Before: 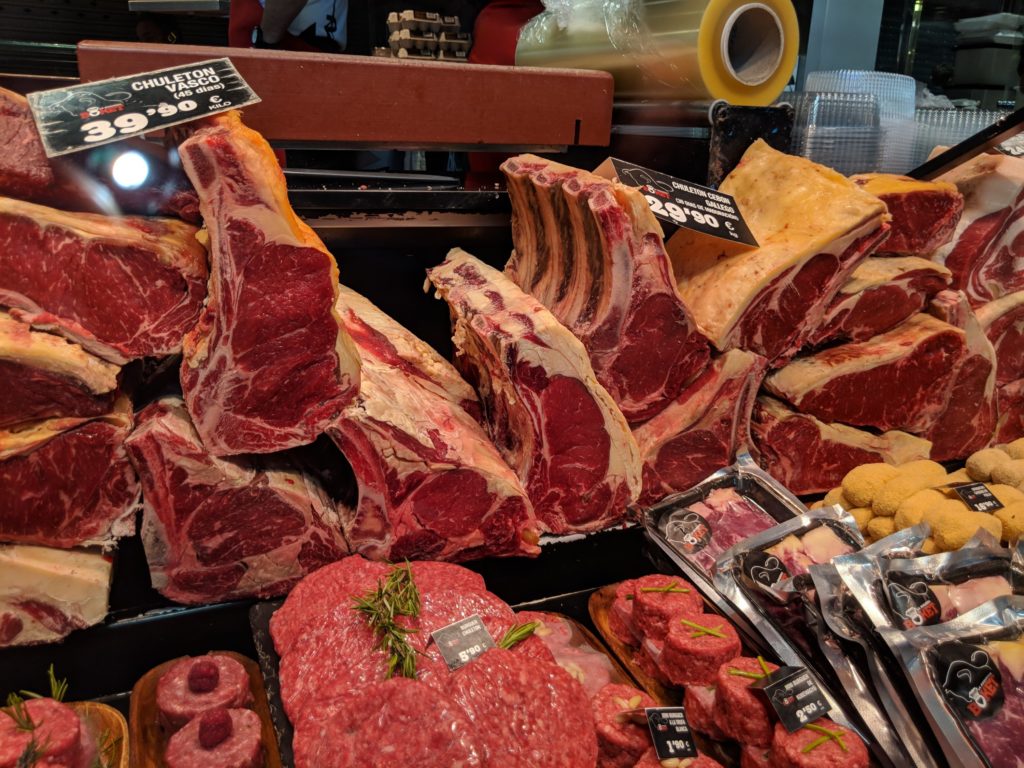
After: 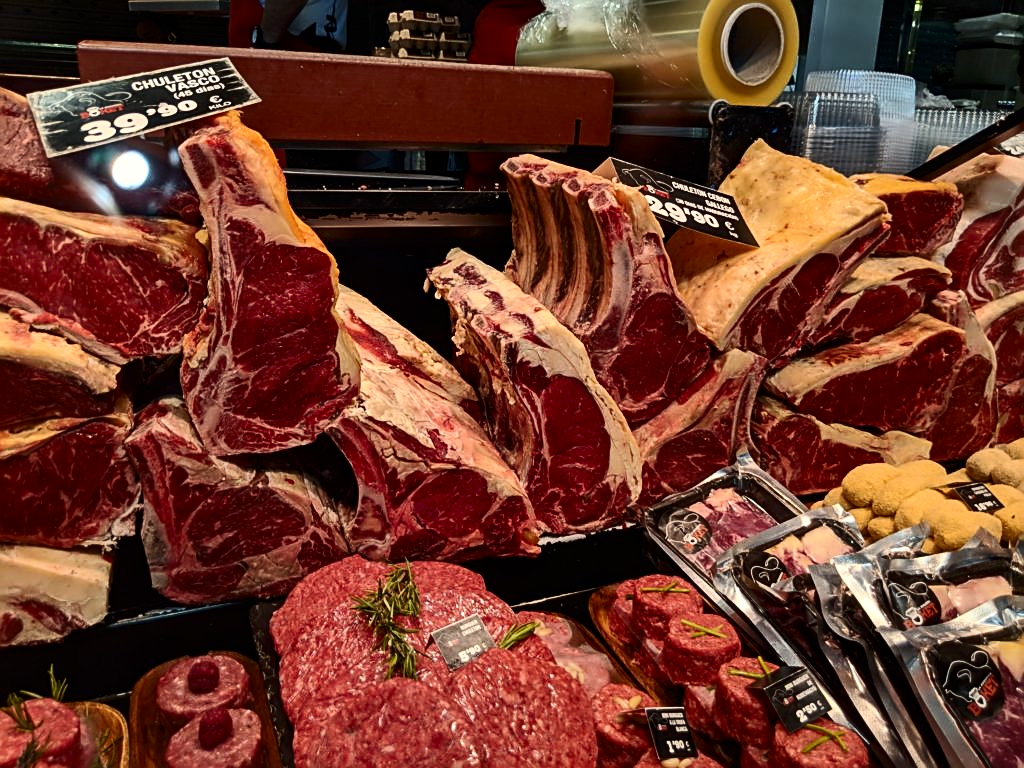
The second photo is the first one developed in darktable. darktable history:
sharpen: on, module defaults
contrast brightness saturation: contrast 0.28
color correction: highlights b* 3
